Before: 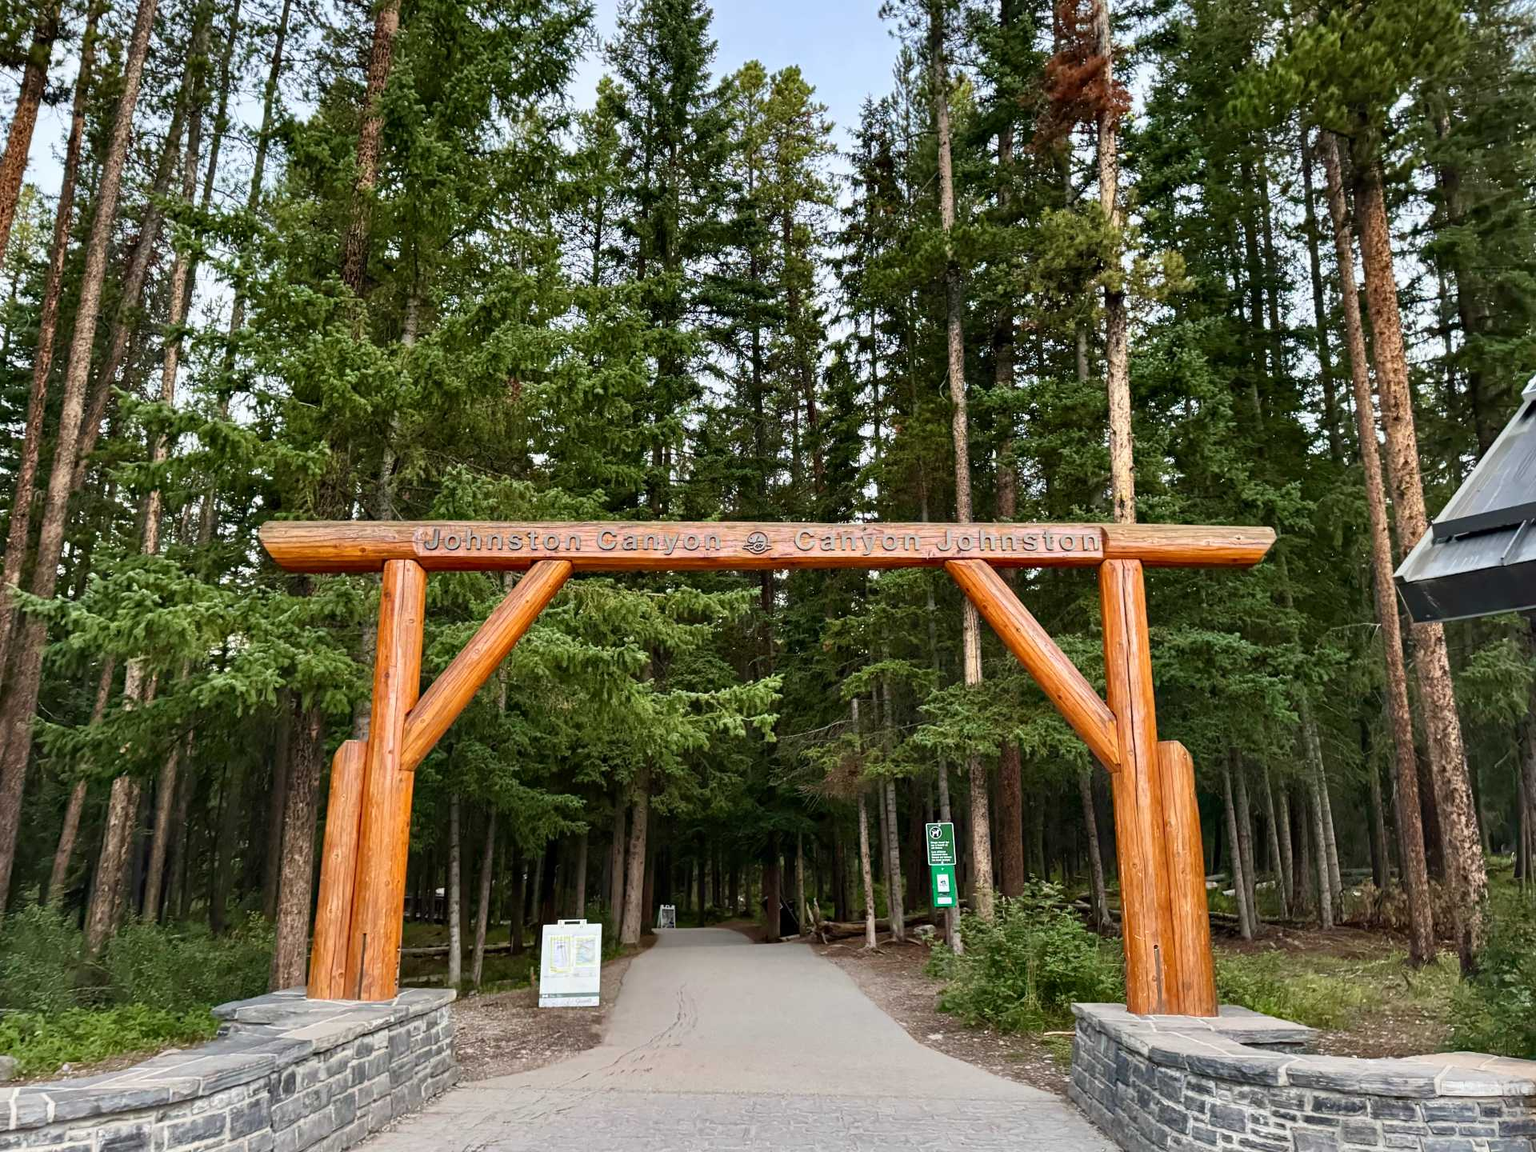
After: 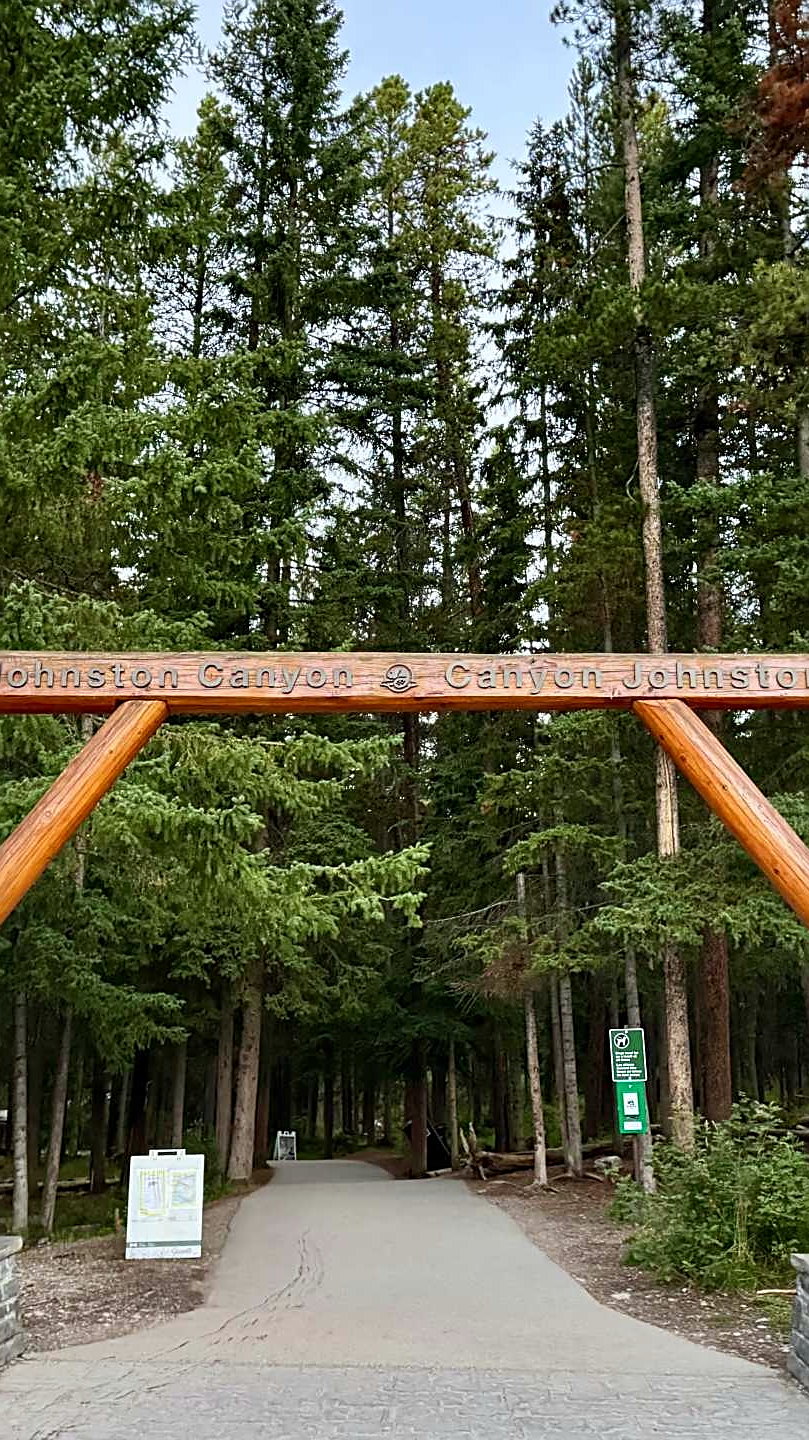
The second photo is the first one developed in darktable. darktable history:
sharpen: on, module defaults
white balance: red 0.978, blue 0.999
crop: left 28.583%, right 29.231%
